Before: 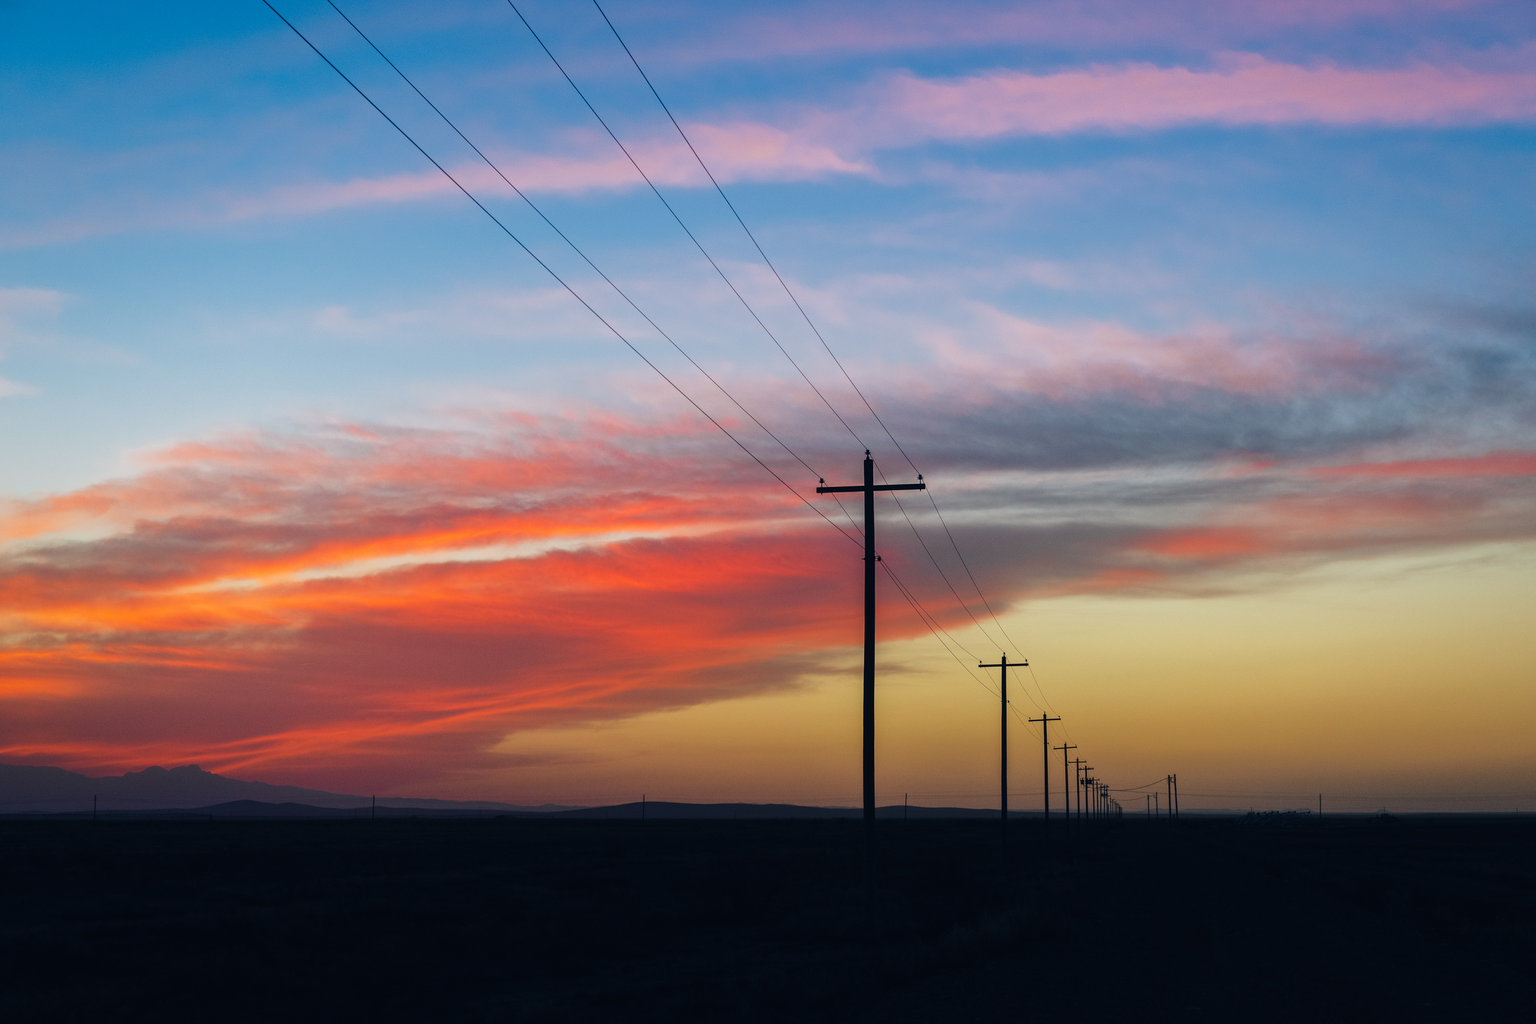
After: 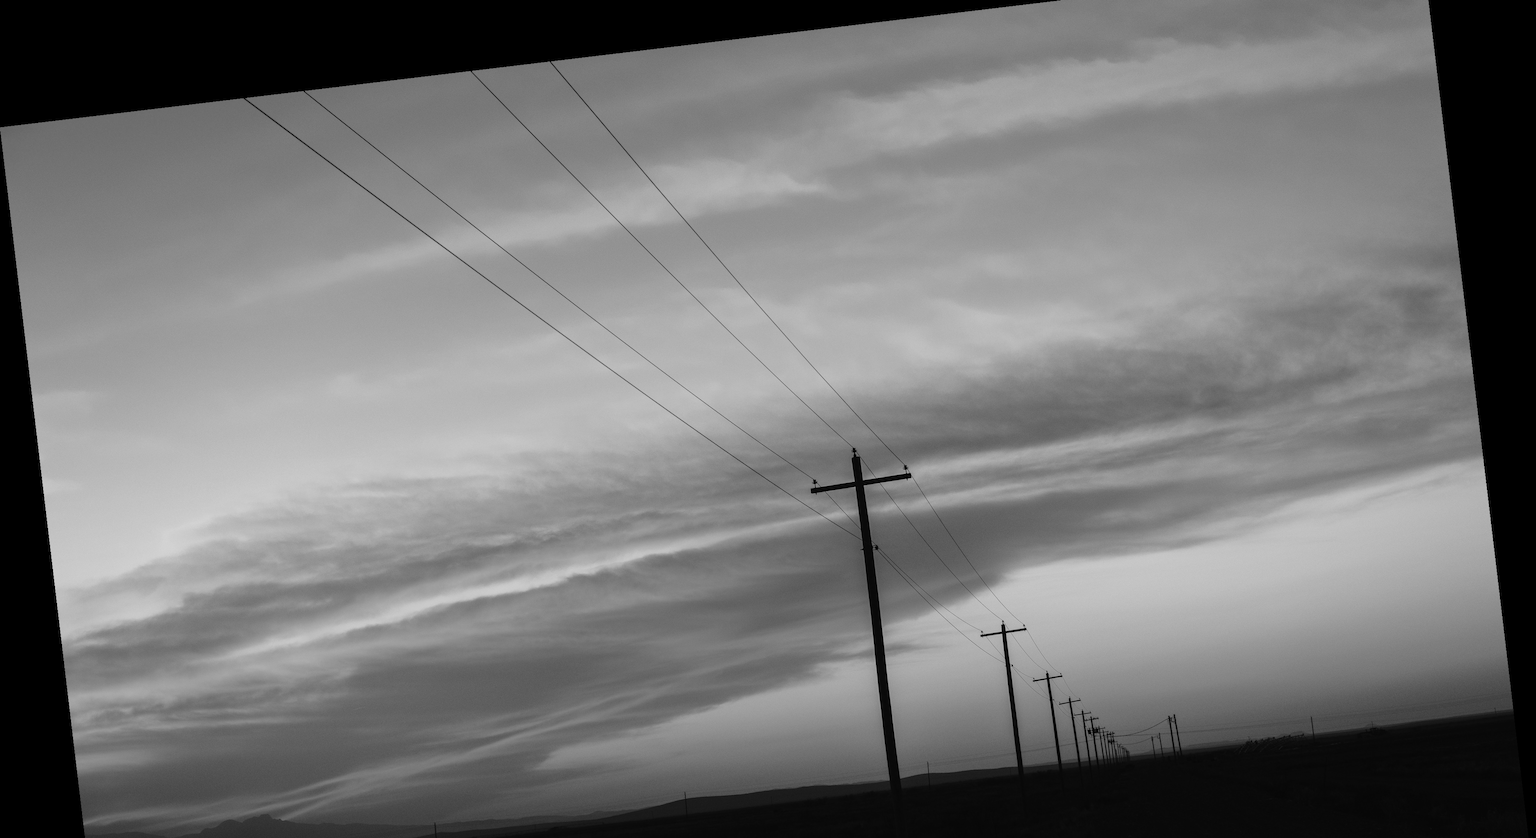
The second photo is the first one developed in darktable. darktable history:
crop: top 3.857%, bottom 21.132%
monochrome: on, module defaults
color correction: highlights a* 0.003, highlights b* -0.283
rotate and perspective: rotation -6.83°, automatic cropping off
